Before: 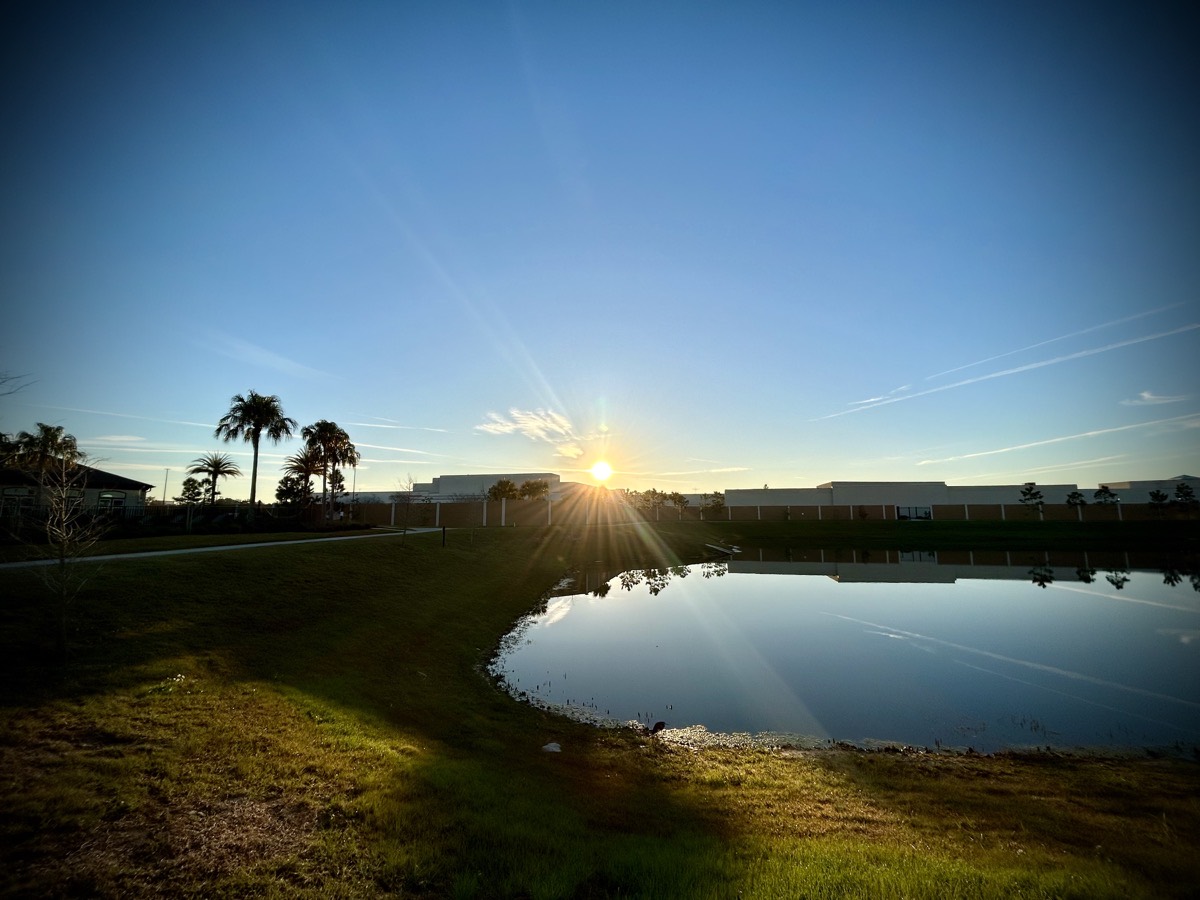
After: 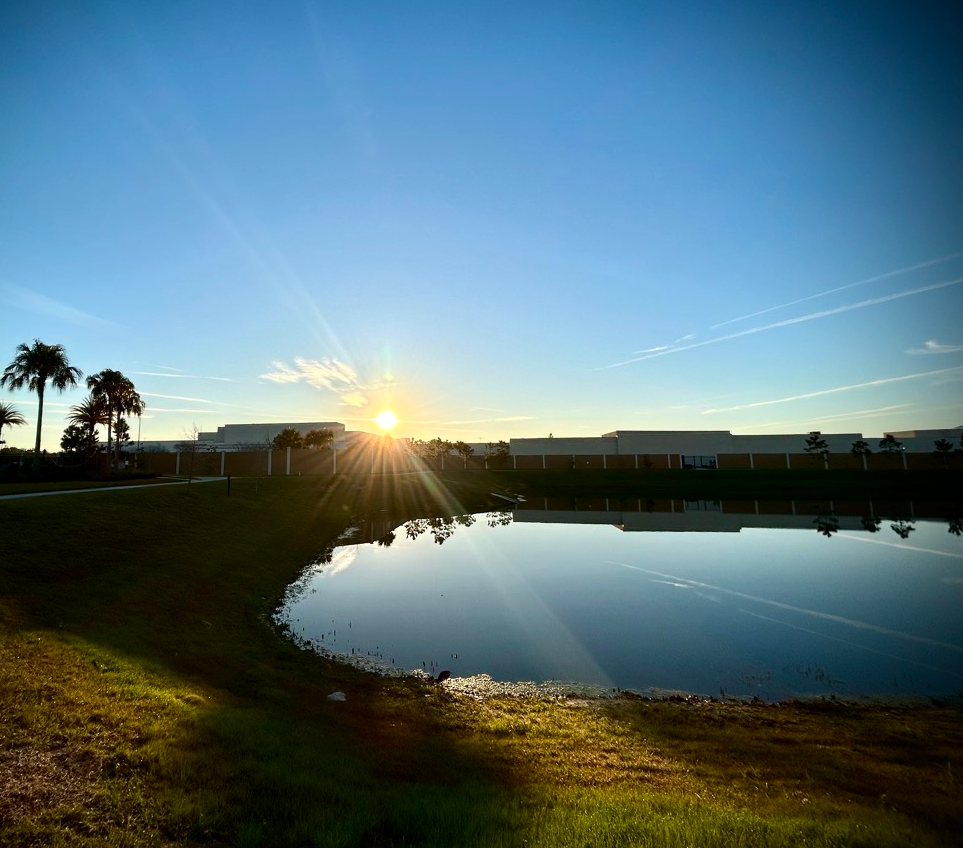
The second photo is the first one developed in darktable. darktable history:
contrast brightness saturation: contrast 0.14
crop and rotate: left 17.959%, top 5.771%, right 1.742%
